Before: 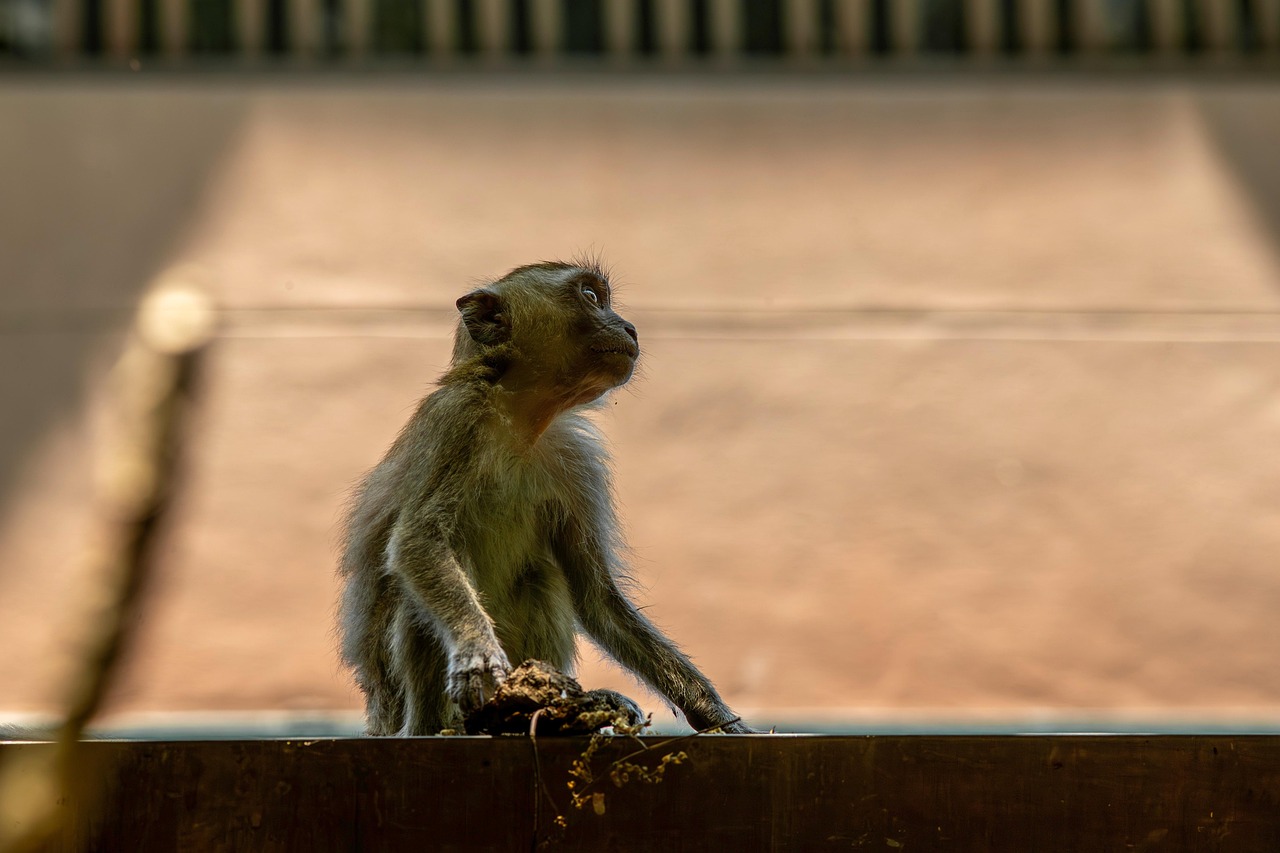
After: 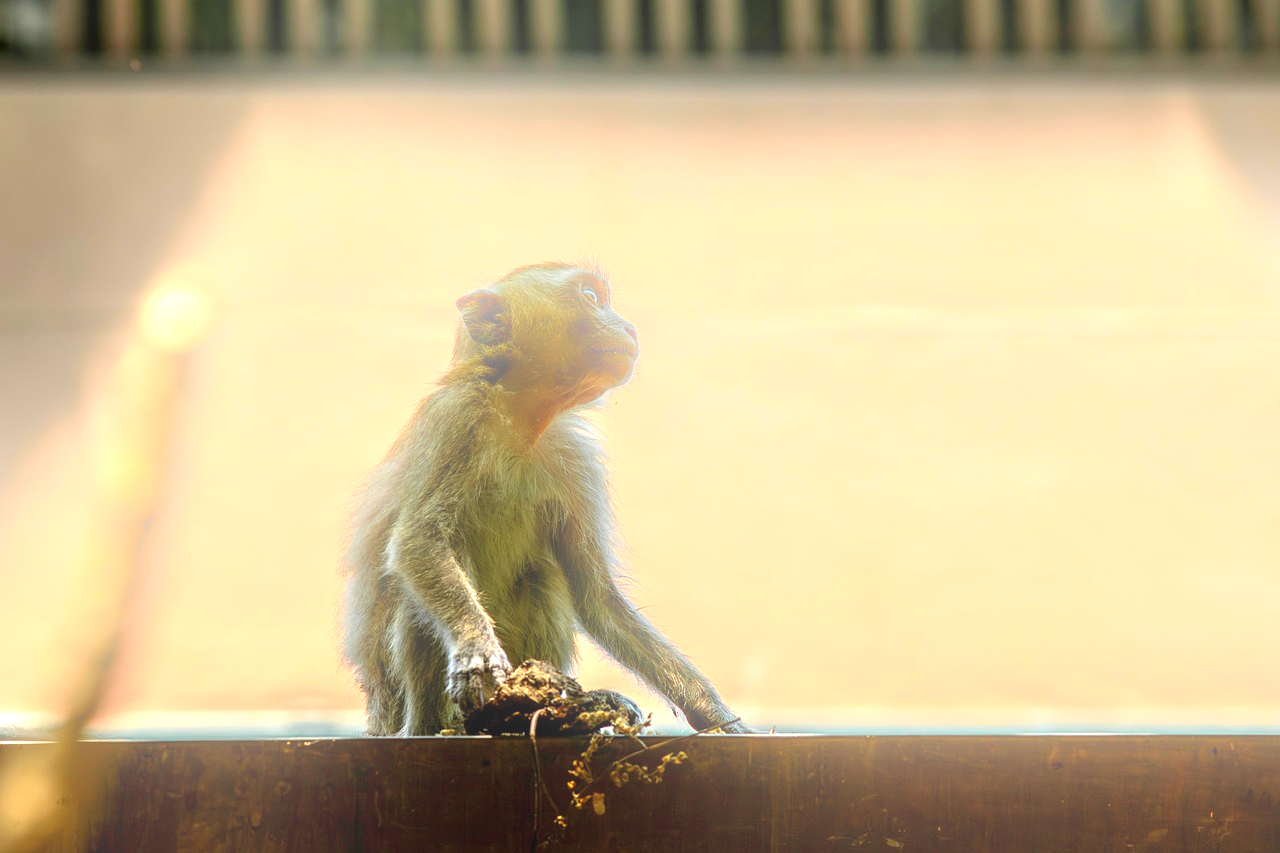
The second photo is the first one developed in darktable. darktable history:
exposure: exposure 1.137 EV, compensate highlight preservation false
bloom: on, module defaults
